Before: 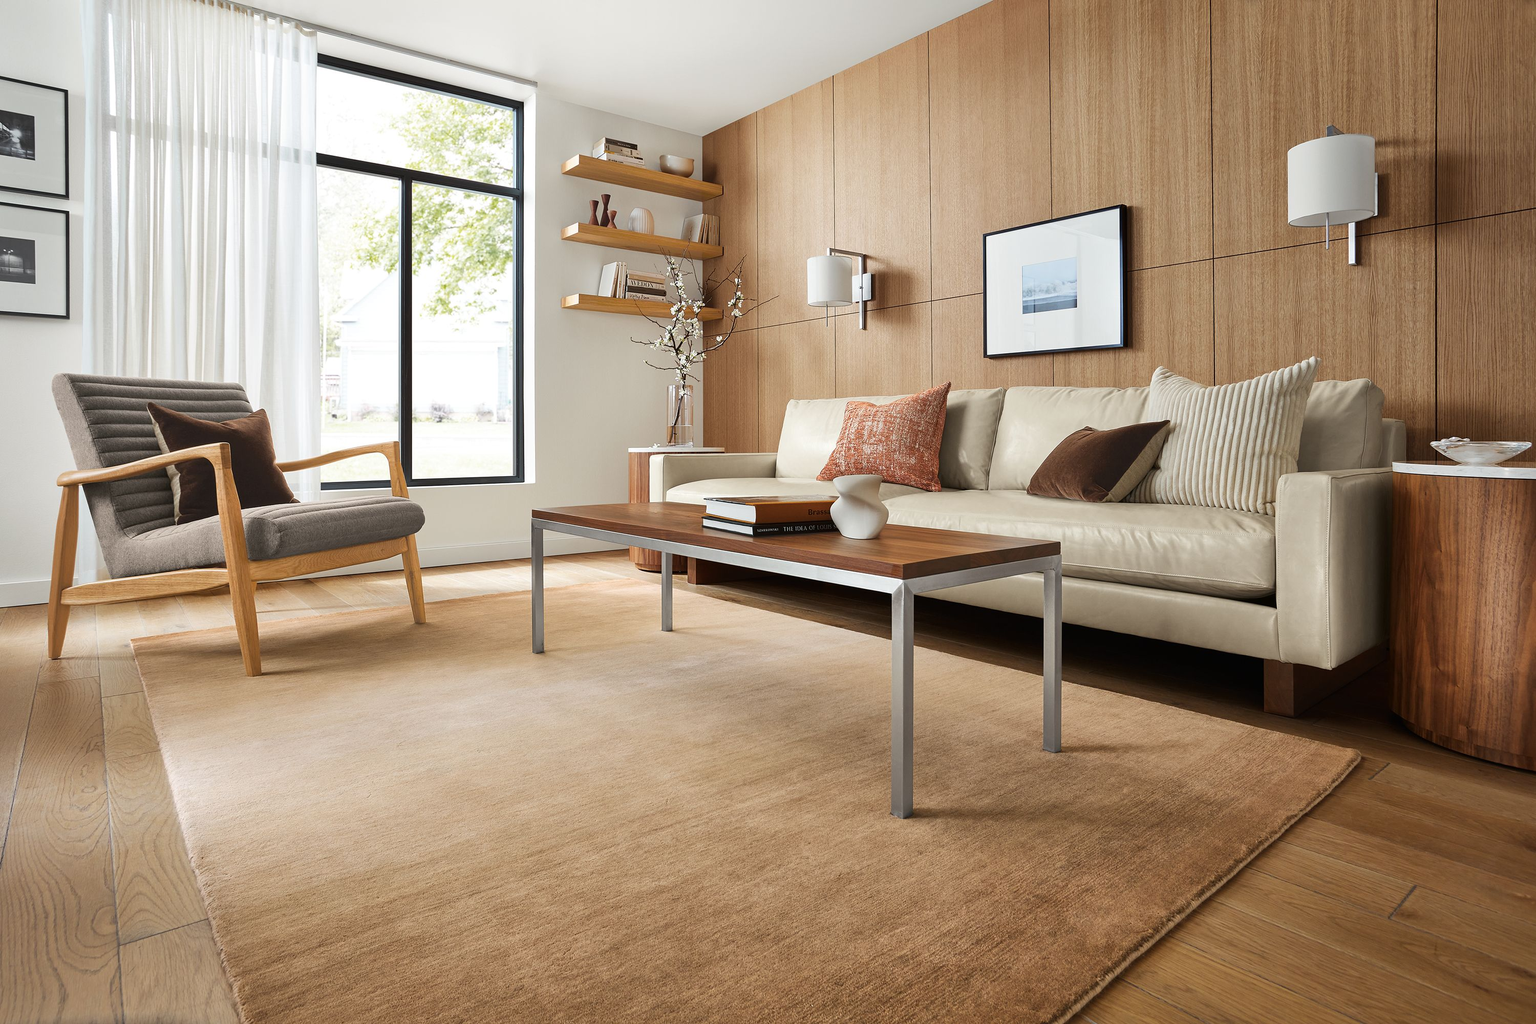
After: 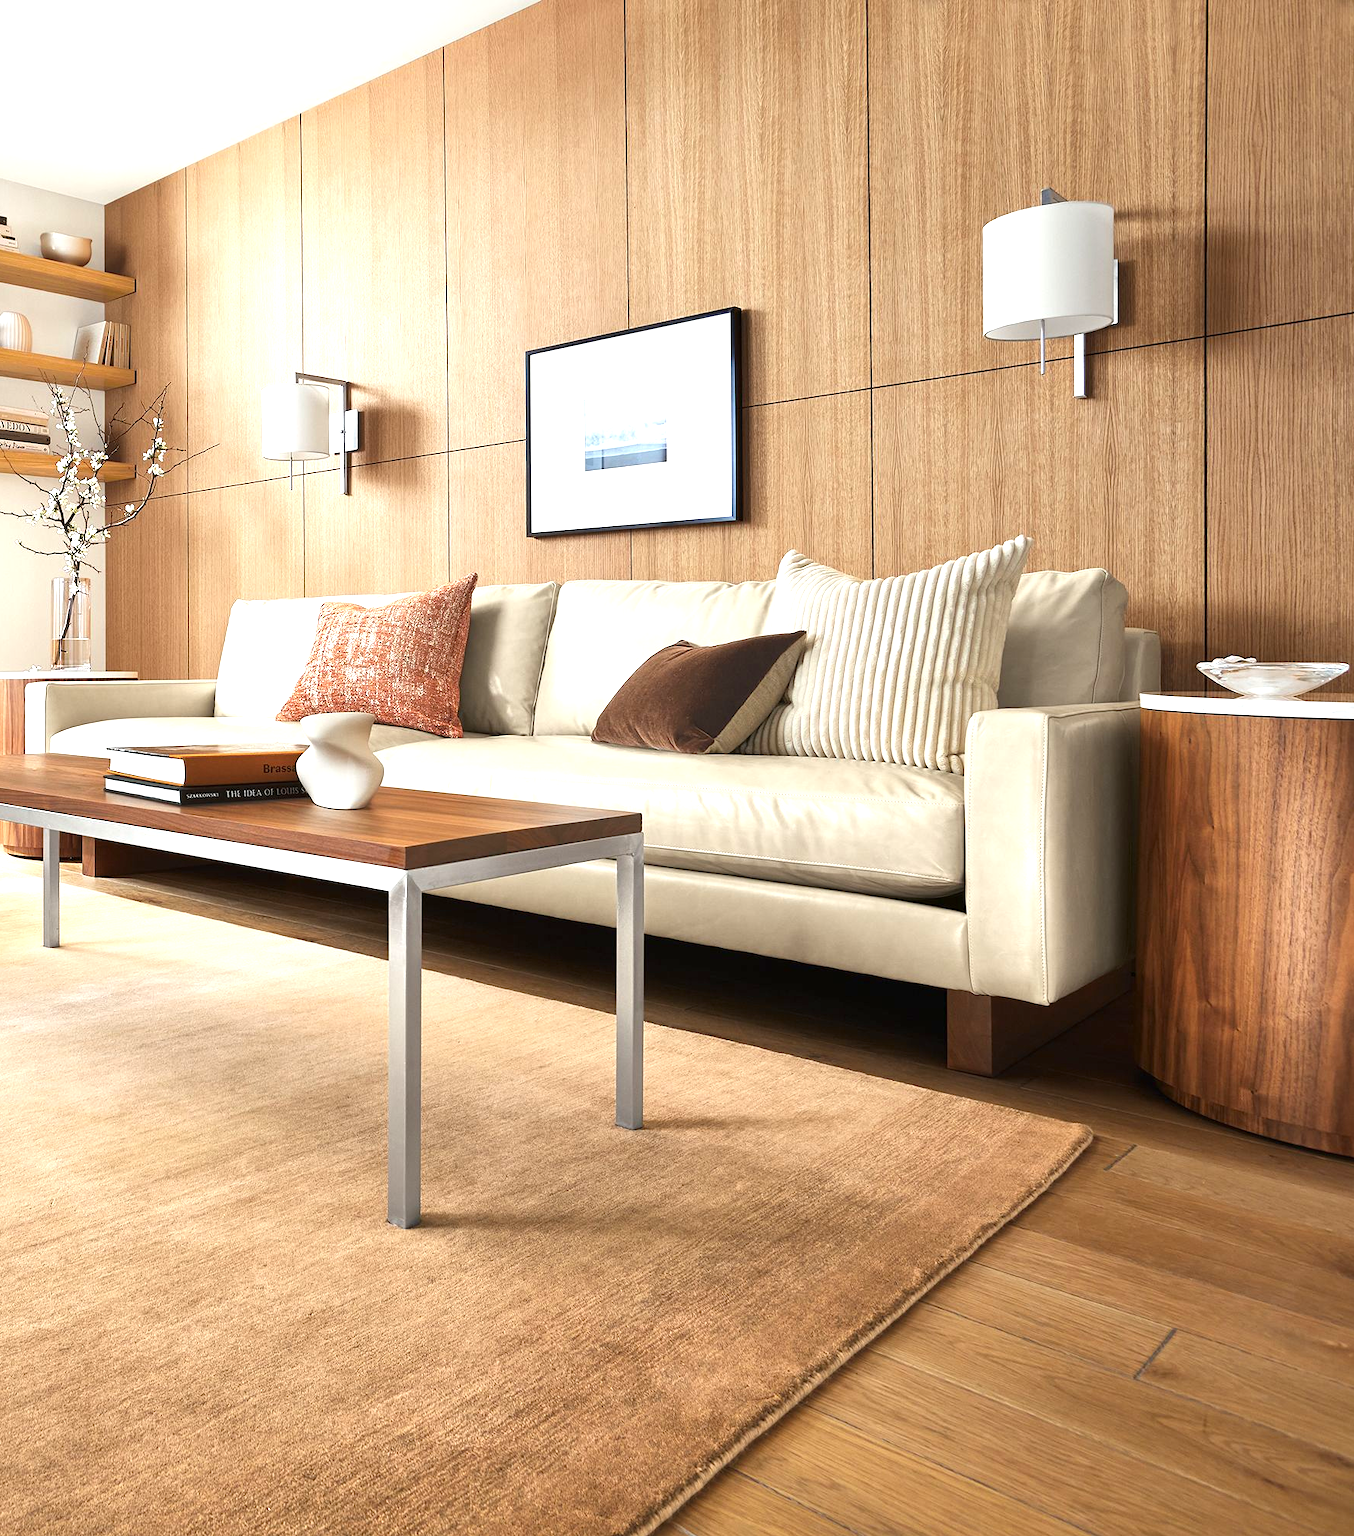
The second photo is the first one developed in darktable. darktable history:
crop: left 41.222%
exposure: exposure 1.001 EV, compensate exposure bias true, compensate highlight preservation false
